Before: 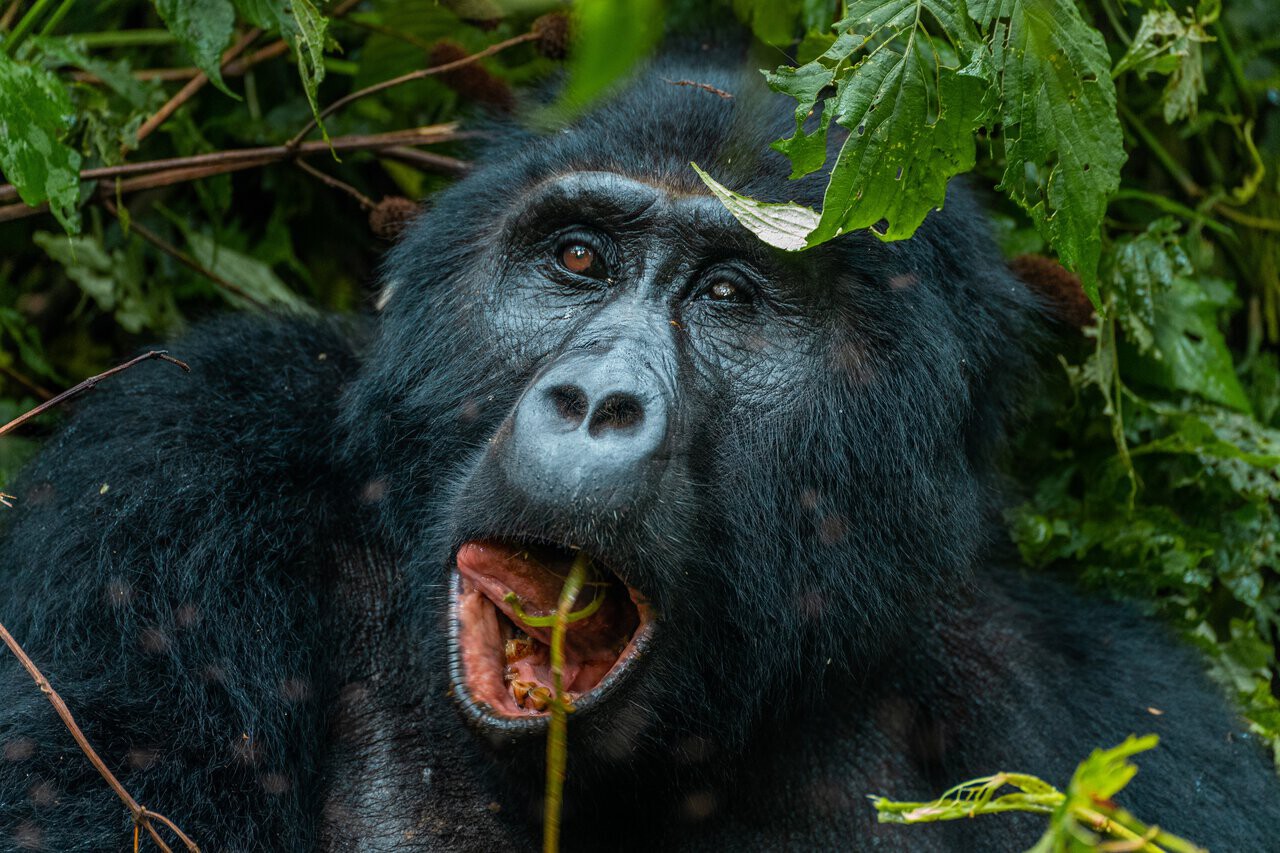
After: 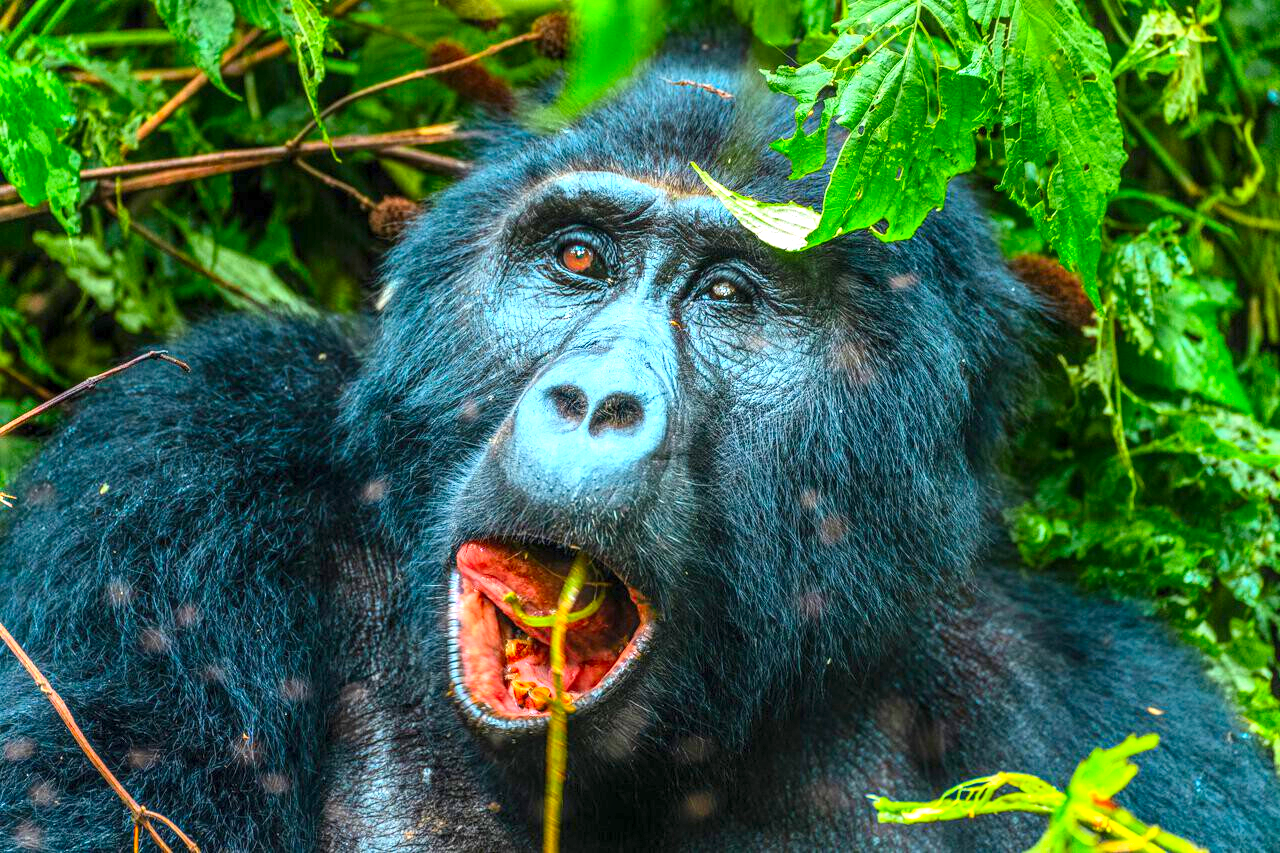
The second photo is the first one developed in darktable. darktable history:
exposure: black level correction 0, exposure 1.181 EV, compensate highlight preservation false
contrast brightness saturation: contrast 0.198, brightness 0.201, saturation 0.808
local contrast: on, module defaults
